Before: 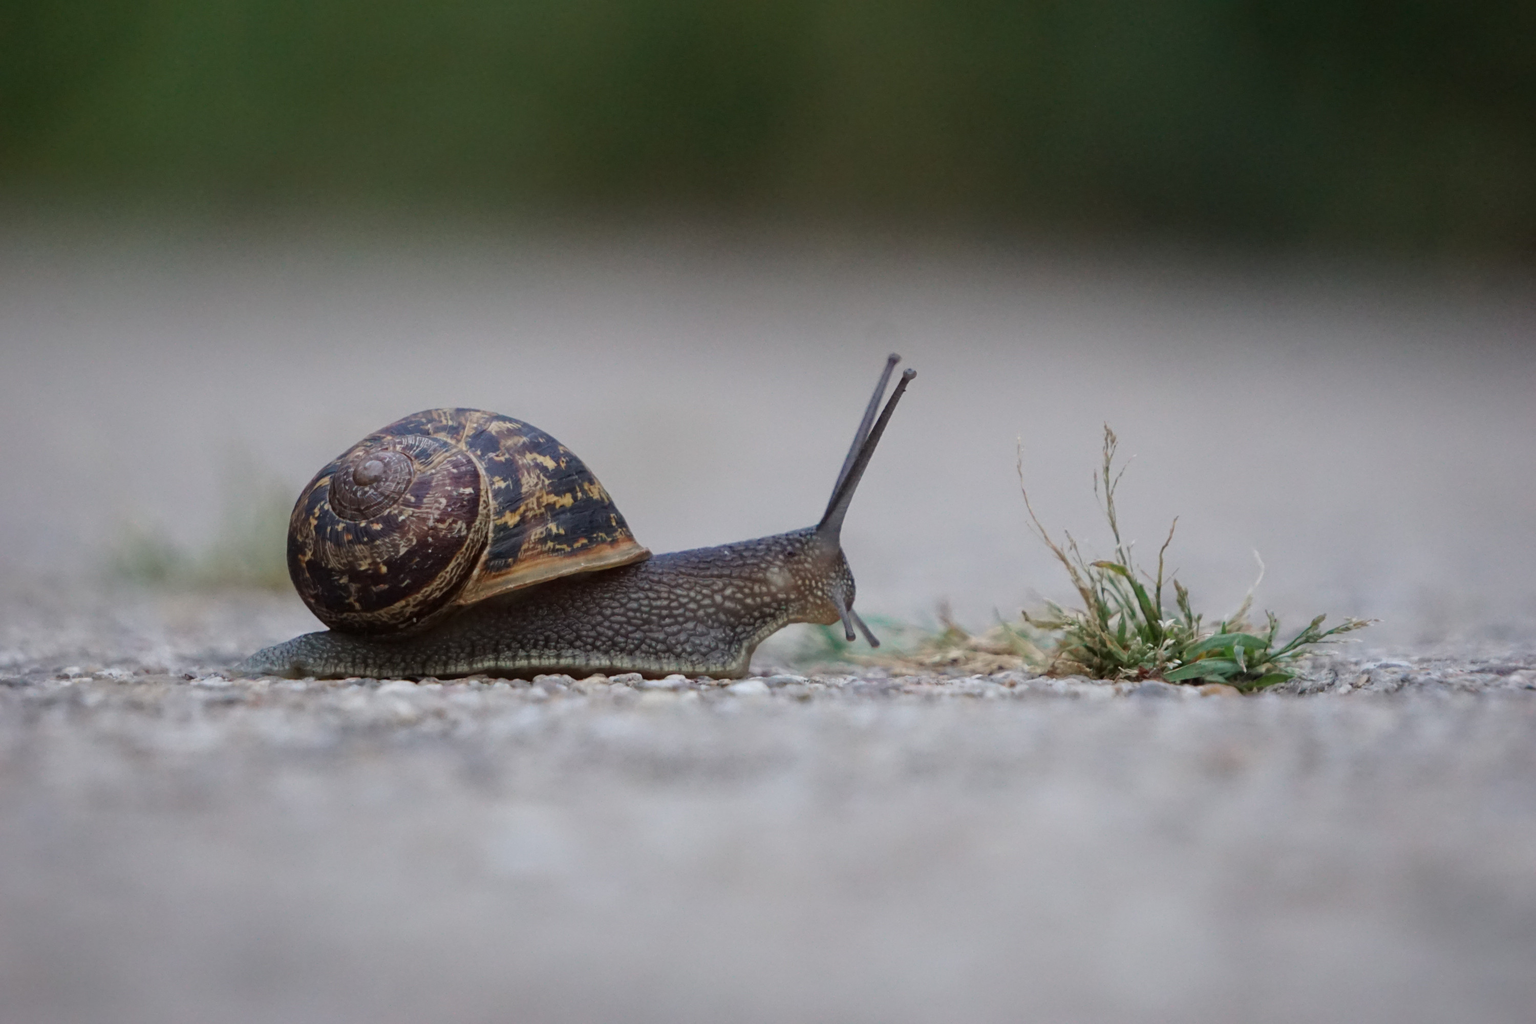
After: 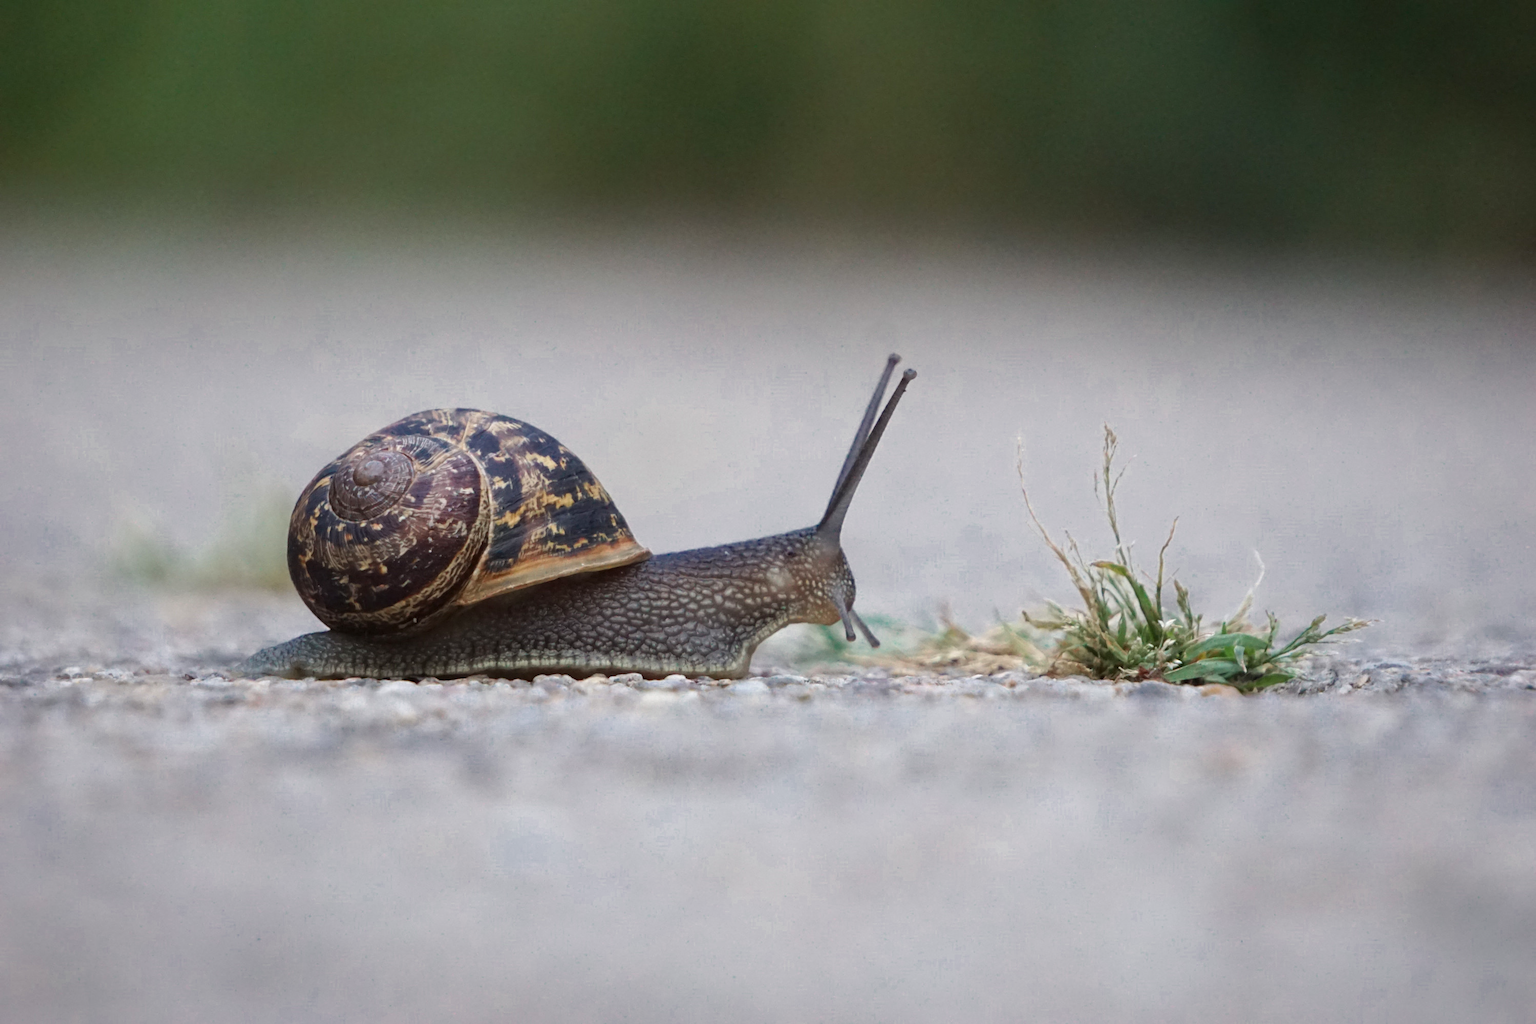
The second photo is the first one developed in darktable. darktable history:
exposure: black level correction 0, exposure 0.5 EV, compensate exposure bias true, compensate highlight preservation false
color zones: curves: ch0 [(0, 0.497) (0.143, 0.5) (0.286, 0.5) (0.429, 0.483) (0.571, 0.116) (0.714, -0.006) (0.857, 0.28) (1, 0.497)]
